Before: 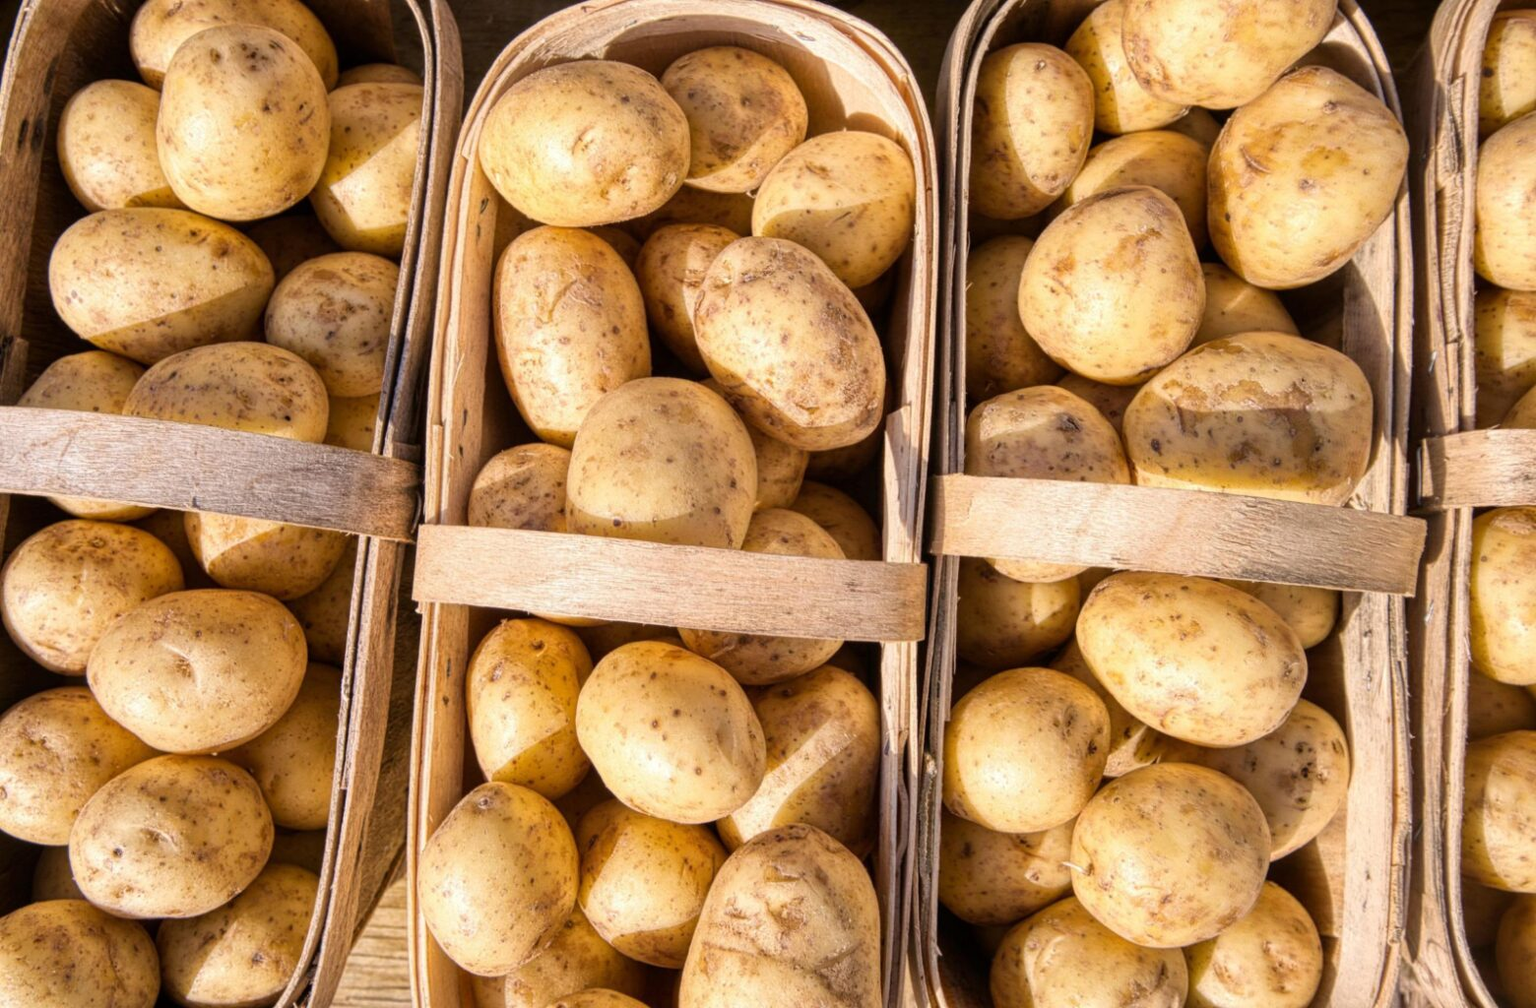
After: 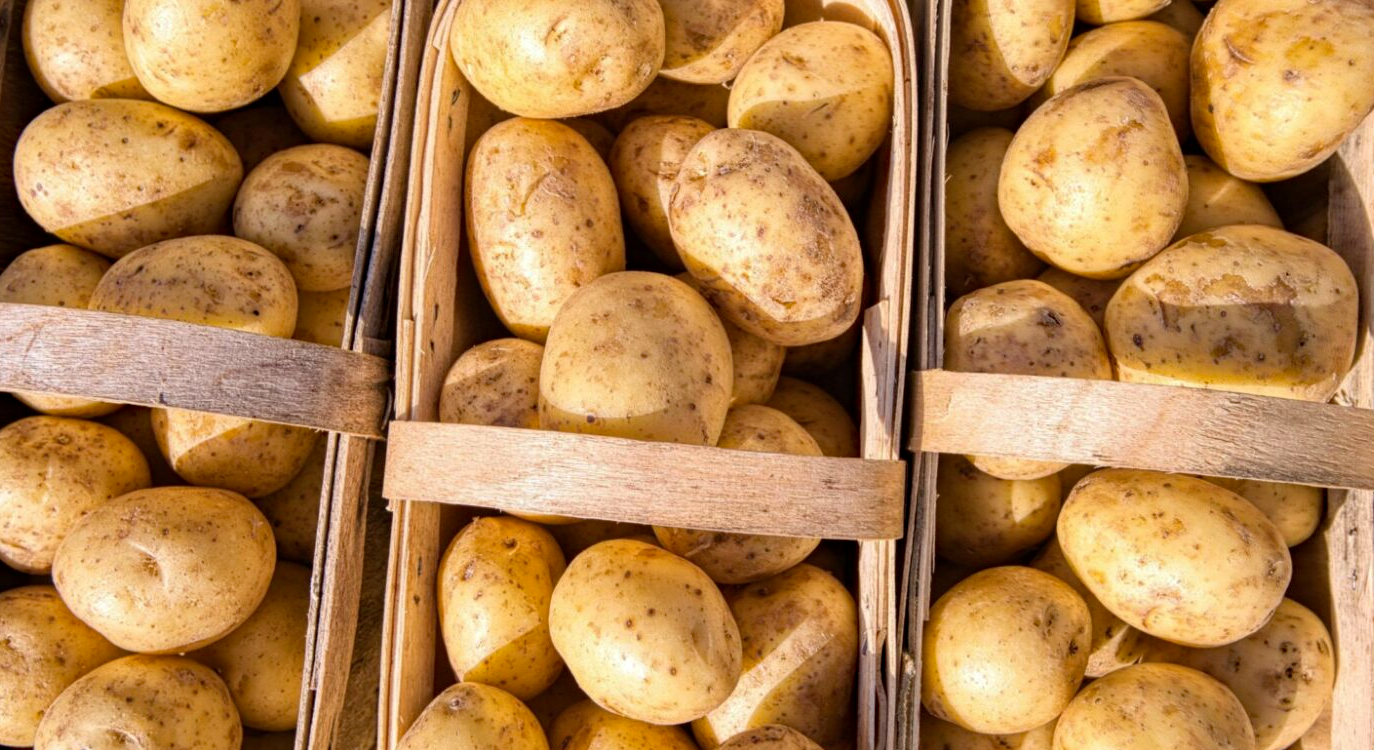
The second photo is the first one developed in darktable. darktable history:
haze removal: strength 0.292, distance 0.252, compatibility mode true, adaptive false
crop and rotate: left 2.36%, top 10.995%, right 9.557%, bottom 15.681%
